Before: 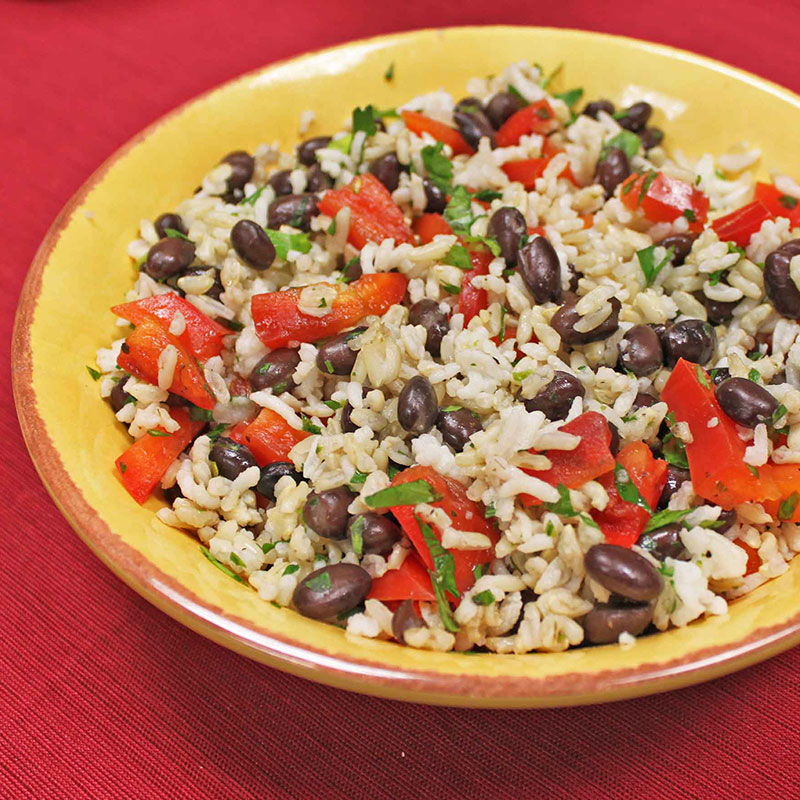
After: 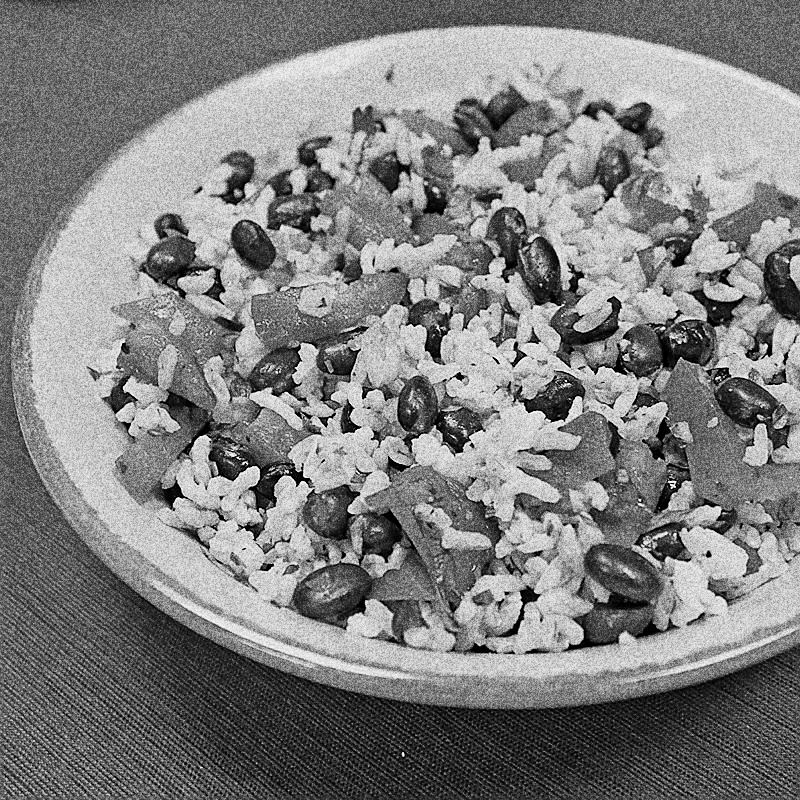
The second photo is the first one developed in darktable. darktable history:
grain: coarseness 30.02 ISO, strength 100%
filmic rgb: black relative exposure -16 EV, white relative exposure 5.31 EV, hardness 5.9, contrast 1.25, preserve chrominance no, color science v5 (2021)
sharpen: radius 1.4, amount 1.25, threshold 0.7
monochrome: a 2.21, b -1.33, size 2.2
